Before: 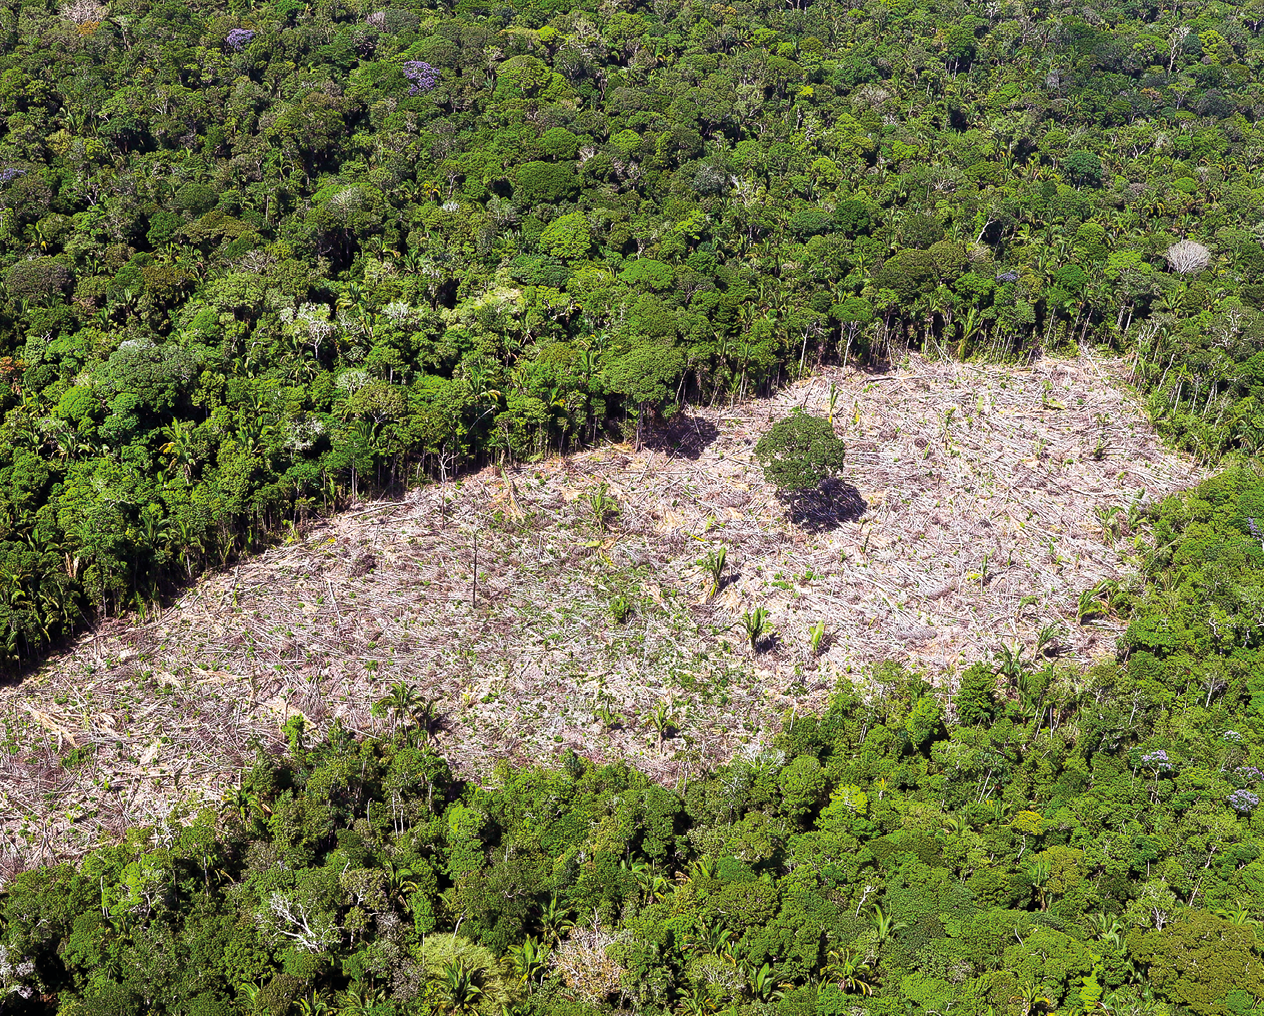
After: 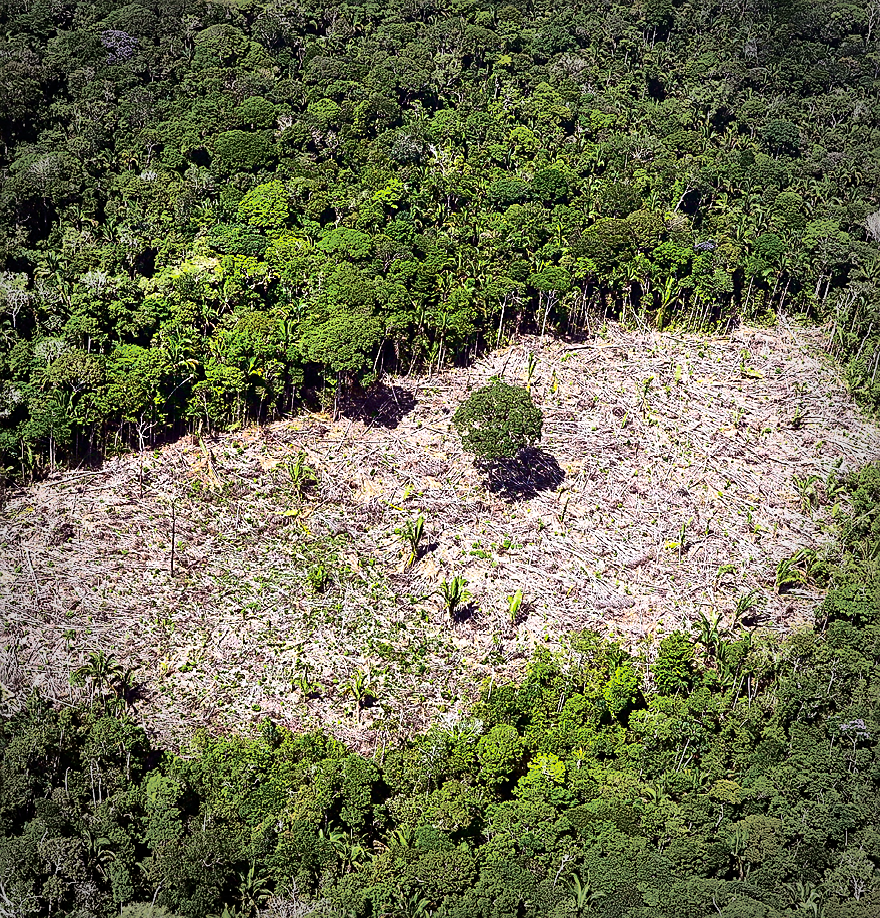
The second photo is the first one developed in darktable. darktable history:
crop and rotate: left 23.91%, top 3.126%, right 6.393%, bottom 6.459%
shadows and highlights: shadows 40.27, highlights -59.73
contrast brightness saturation: contrast 0.482, saturation -0.088
sharpen: on, module defaults
vignetting: fall-off start 67.19%, width/height ratio 1.008
